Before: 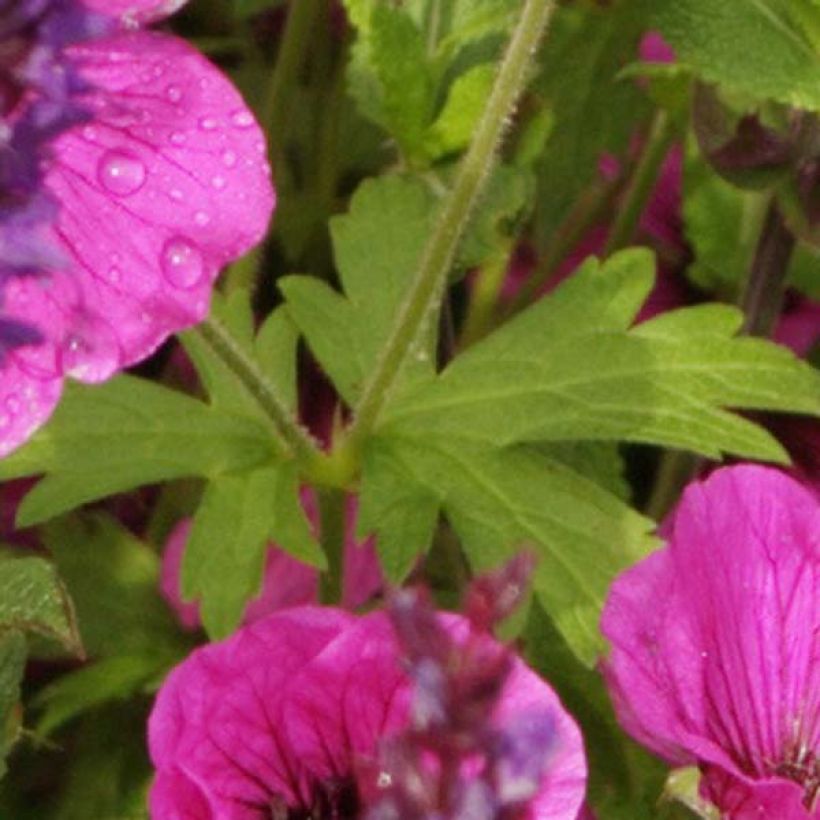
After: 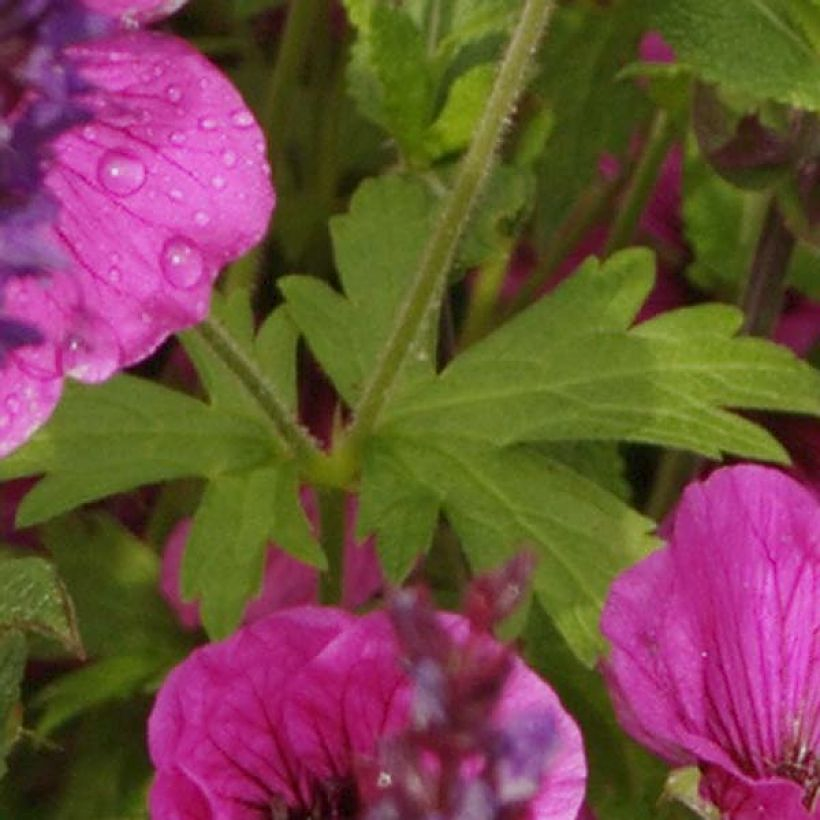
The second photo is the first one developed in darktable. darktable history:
sharpen: on, module defaults
tone equalizer: -8 EV 0.244 EV, -7 EV 0.447 EV, -6 EV 0.43 EV, -5 EV 0.262 EV, -3 EV -0.281 EV, -2 EV -0.424 EV, -1 EV -0.433 EV, +0 EV -0.224 EV
